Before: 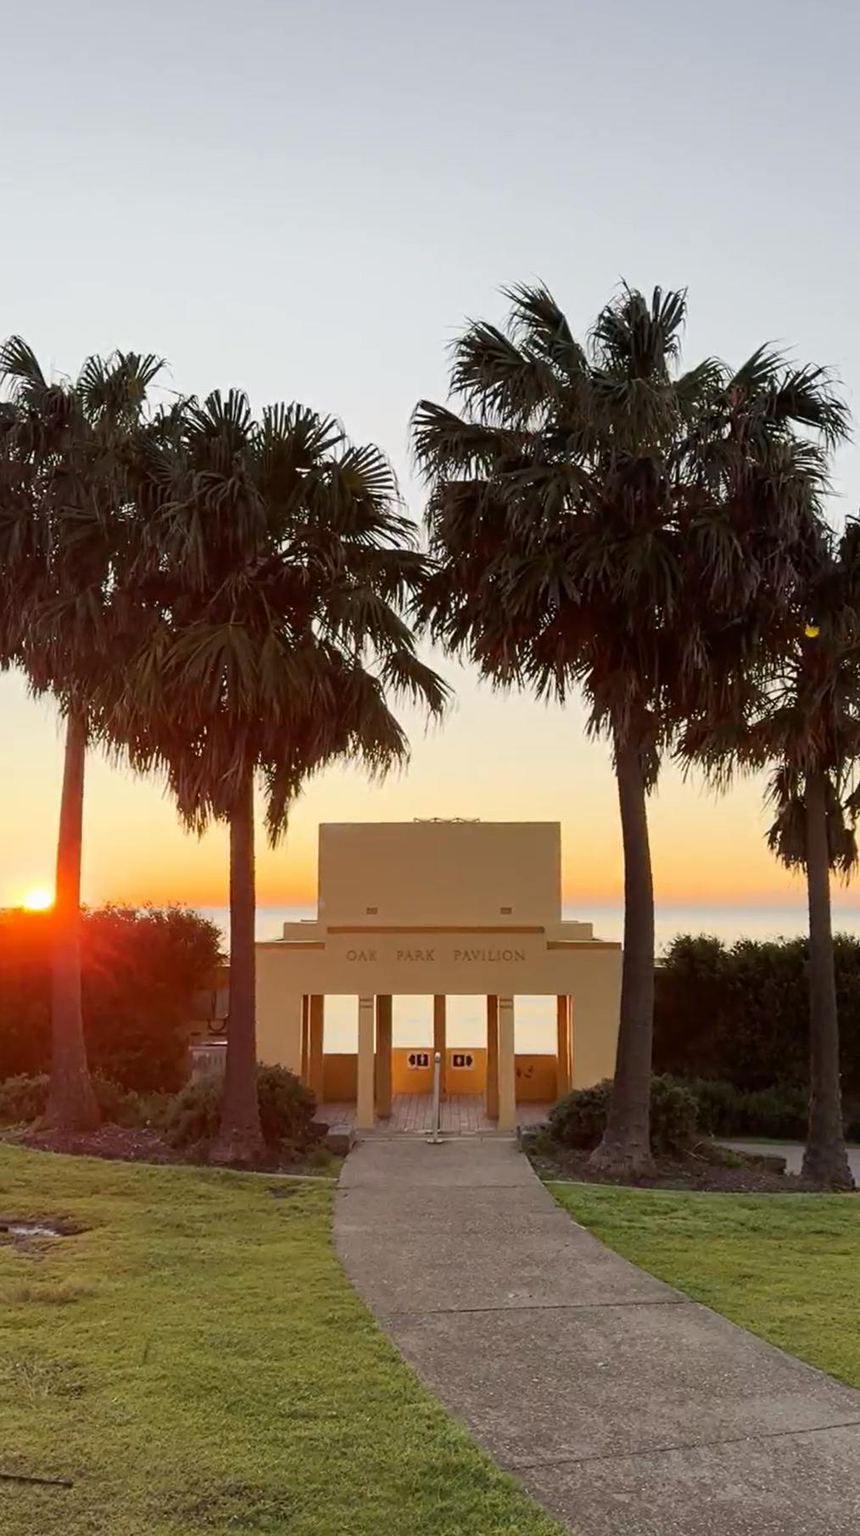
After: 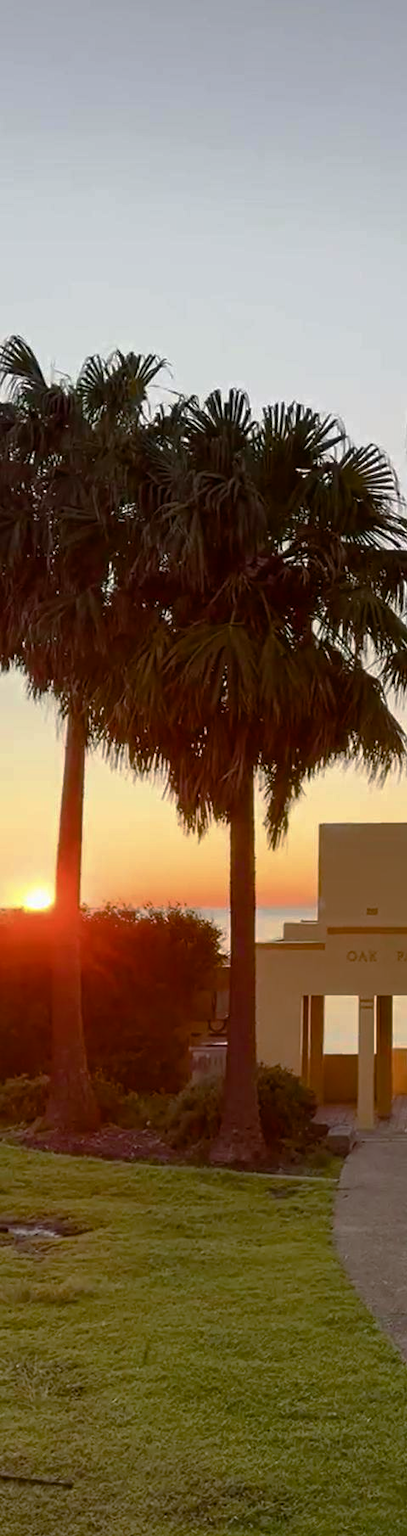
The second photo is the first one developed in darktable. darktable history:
base curve: curves: ch0 [(0, 0) (0.595, 0.418) (1, 1)], preserve colors none
color balance rgb: shadows lift › hue 87.56°, perceptual saturation grading › global saturation 20%, perceptual saturation grading › highlights -50.338%, perceptual saturation grading › shadows 30.803%, global vibrance 20%
crop and rotate: left 0.014%, top 0%, right 52.588%
